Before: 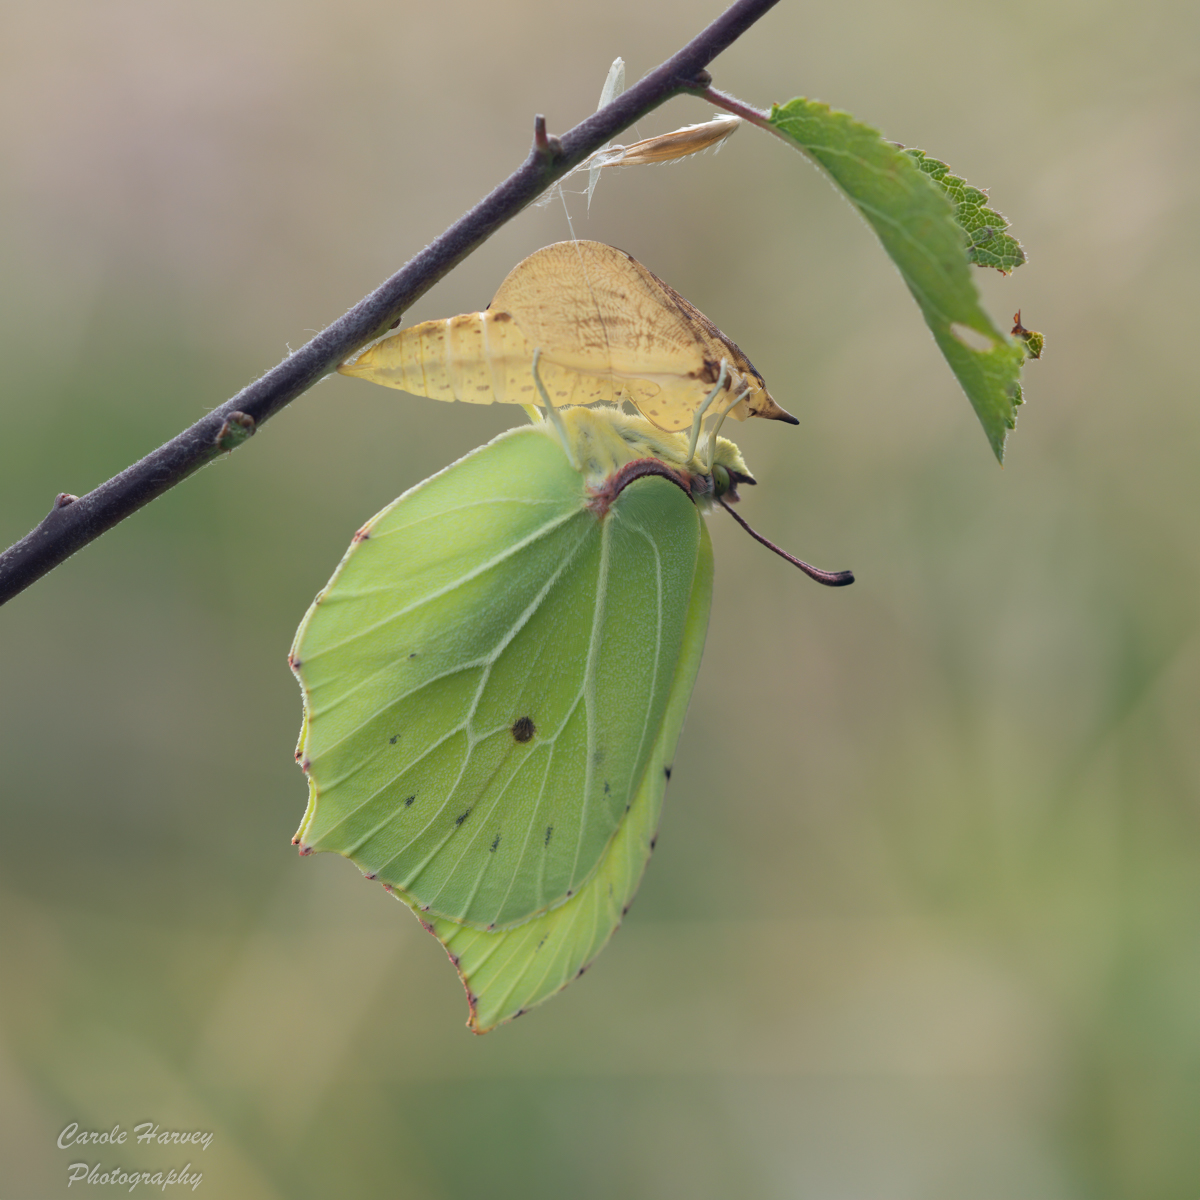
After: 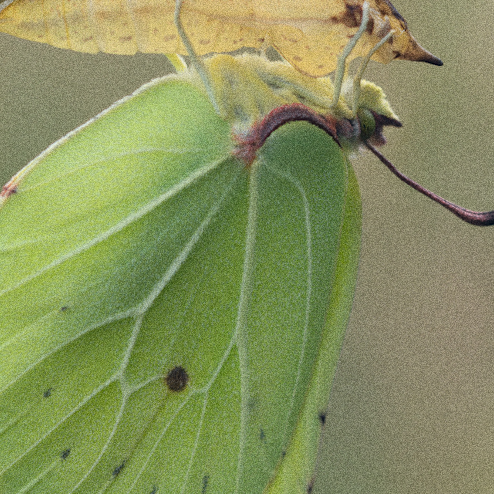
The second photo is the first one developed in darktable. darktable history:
rotate and perspective: rotation -1.77°, lens shift (horizontal) 0.004, automatic cropping off
grain: coarseness 14.49 ISO, strength 48.04%, mid-tones bias 35%
crop: left 30%, top 30%, right 30%, bottom 30%
